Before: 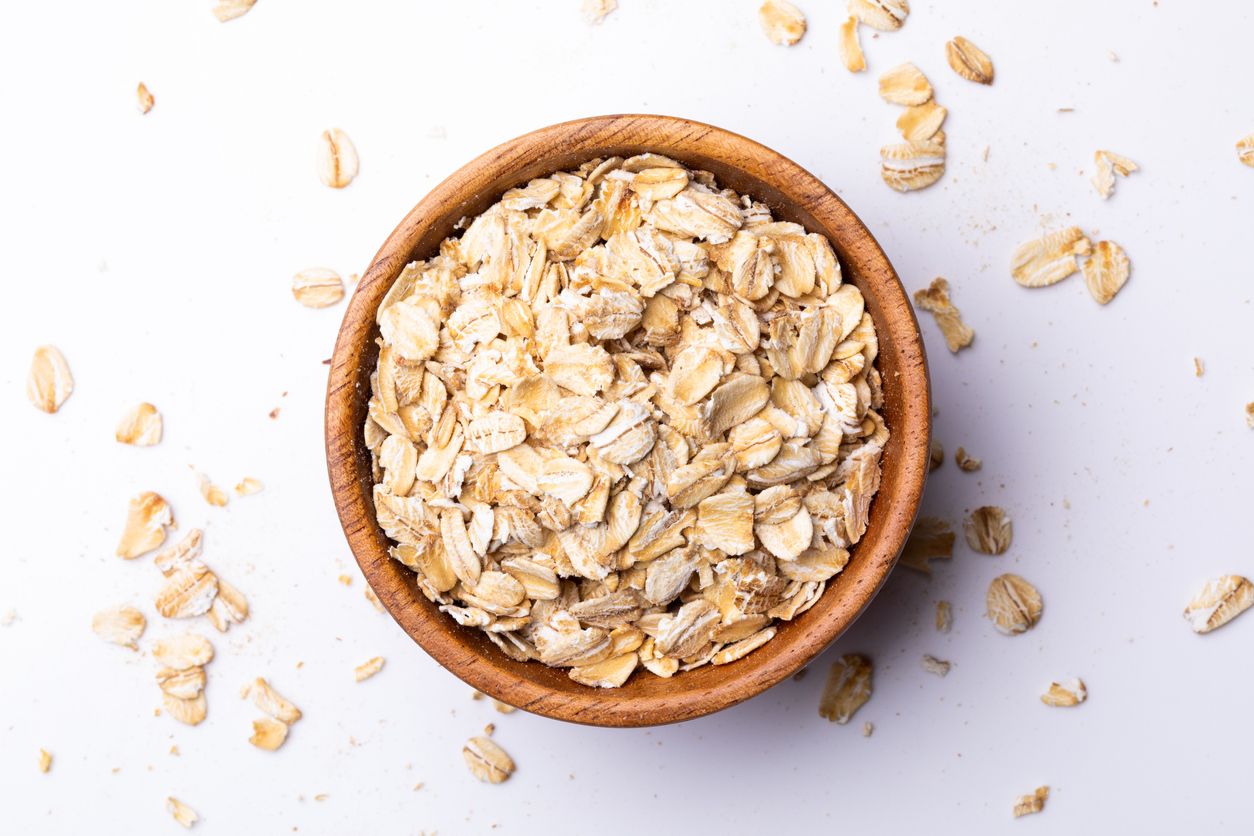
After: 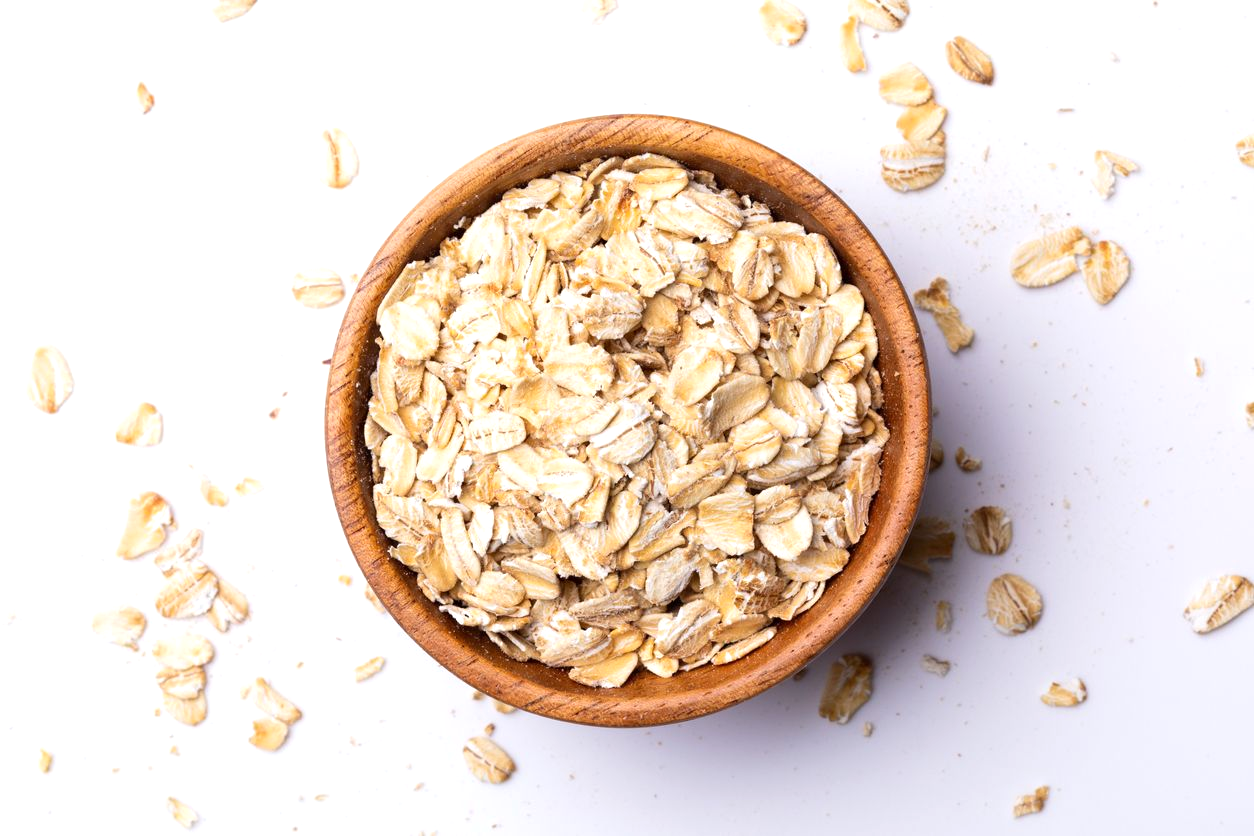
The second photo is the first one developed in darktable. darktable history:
exposure: exposure 0.21 EV, compensate highlight preservation false
